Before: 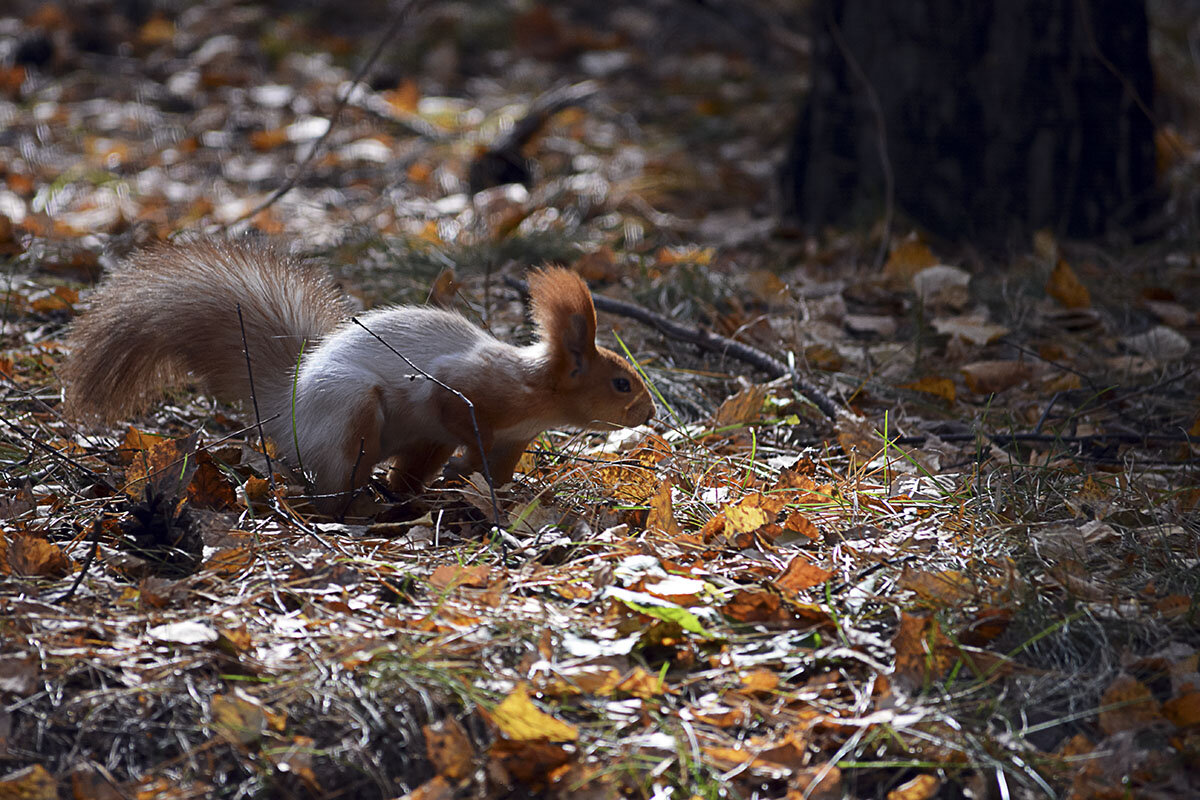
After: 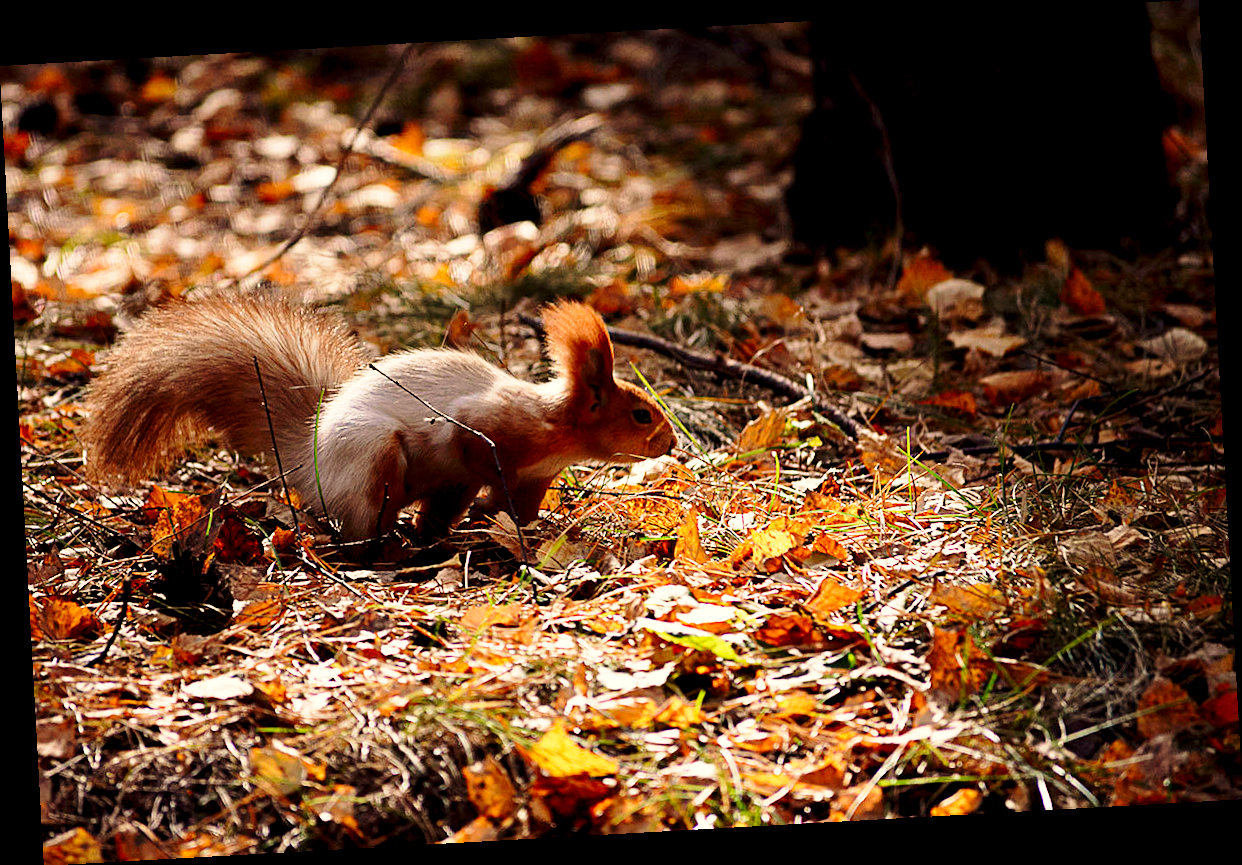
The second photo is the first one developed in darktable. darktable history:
base curve: curves: ch0 [(0, 0) (0.028, 0.03) (0.121, 0.232) (0.46, 0.748) (0.859, 0.968) (1, 1)], preserve colors none
exposure: black level correction 0.009, exposure 0.014 EV, compensate highlight preservation false
white balance: red 1.123, blue 0.83
velvia: on, module defaults
rotate and perspective: rotation -3.18°, automatic cropping off
